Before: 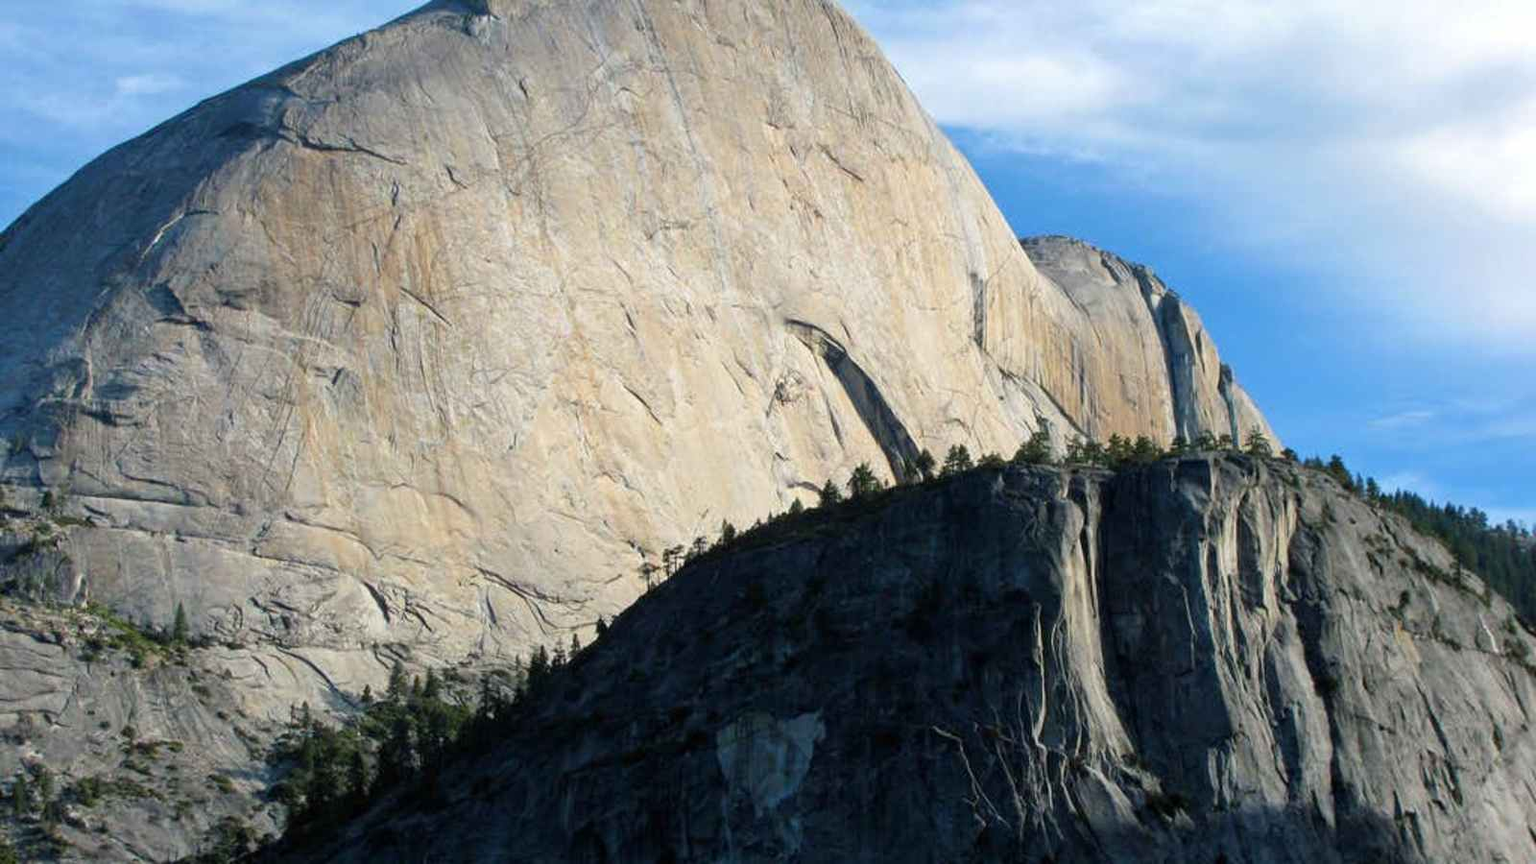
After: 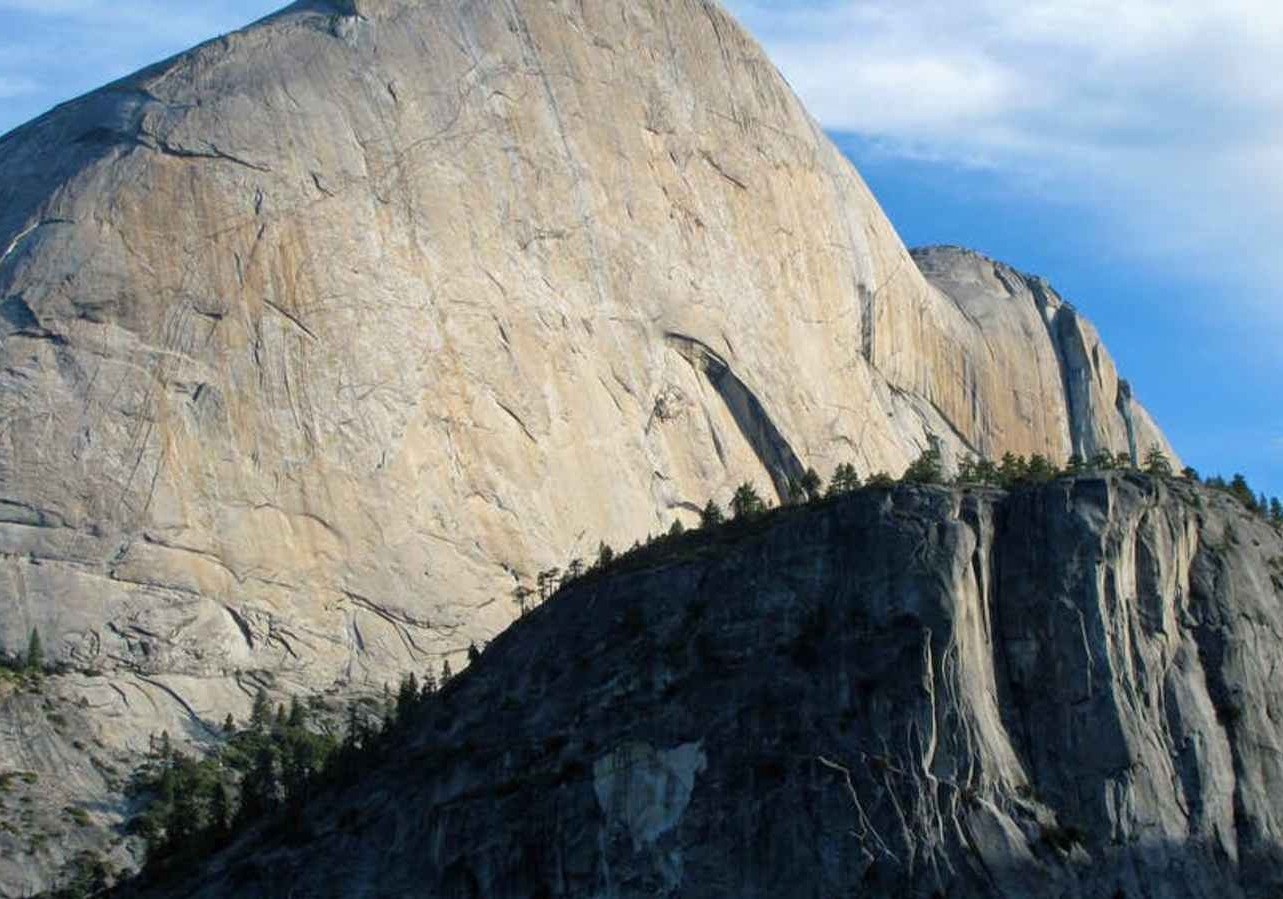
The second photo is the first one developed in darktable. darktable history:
shadows and highlights: shadows 25.72, highlights -25.59
crop and rotate: left 9.611%, right 10.187%
